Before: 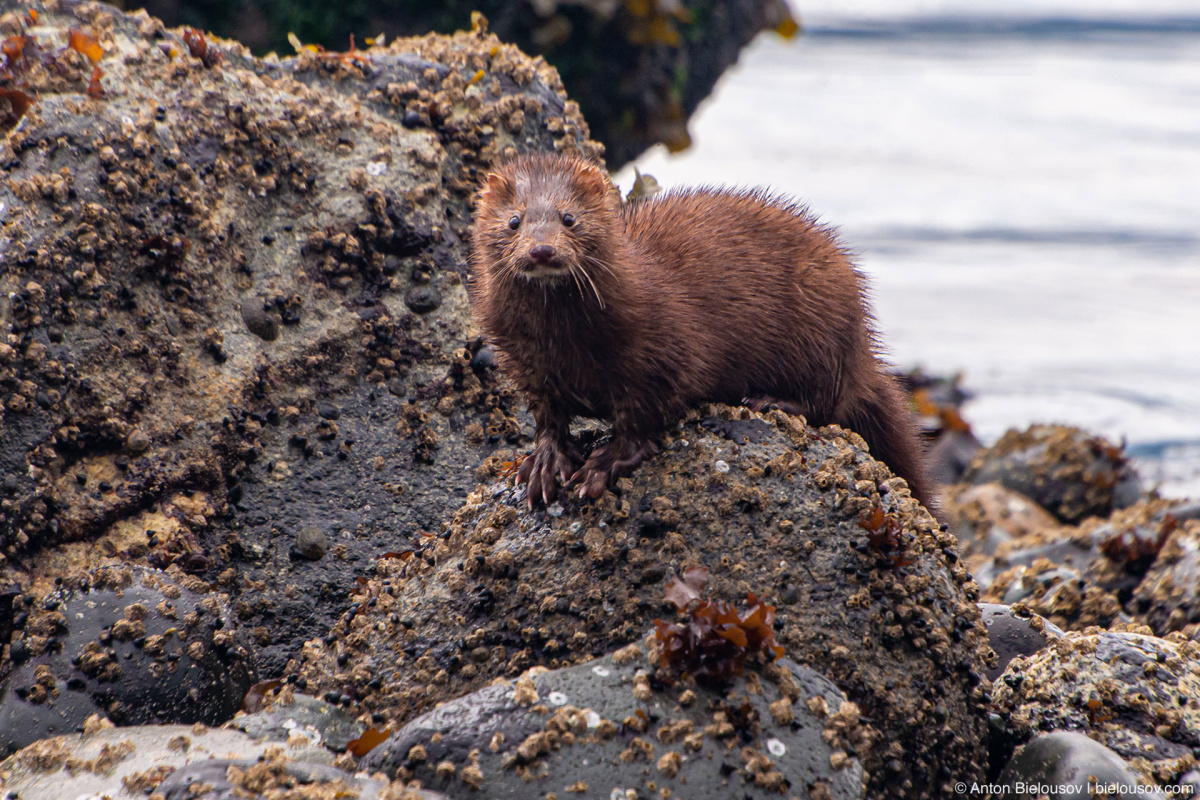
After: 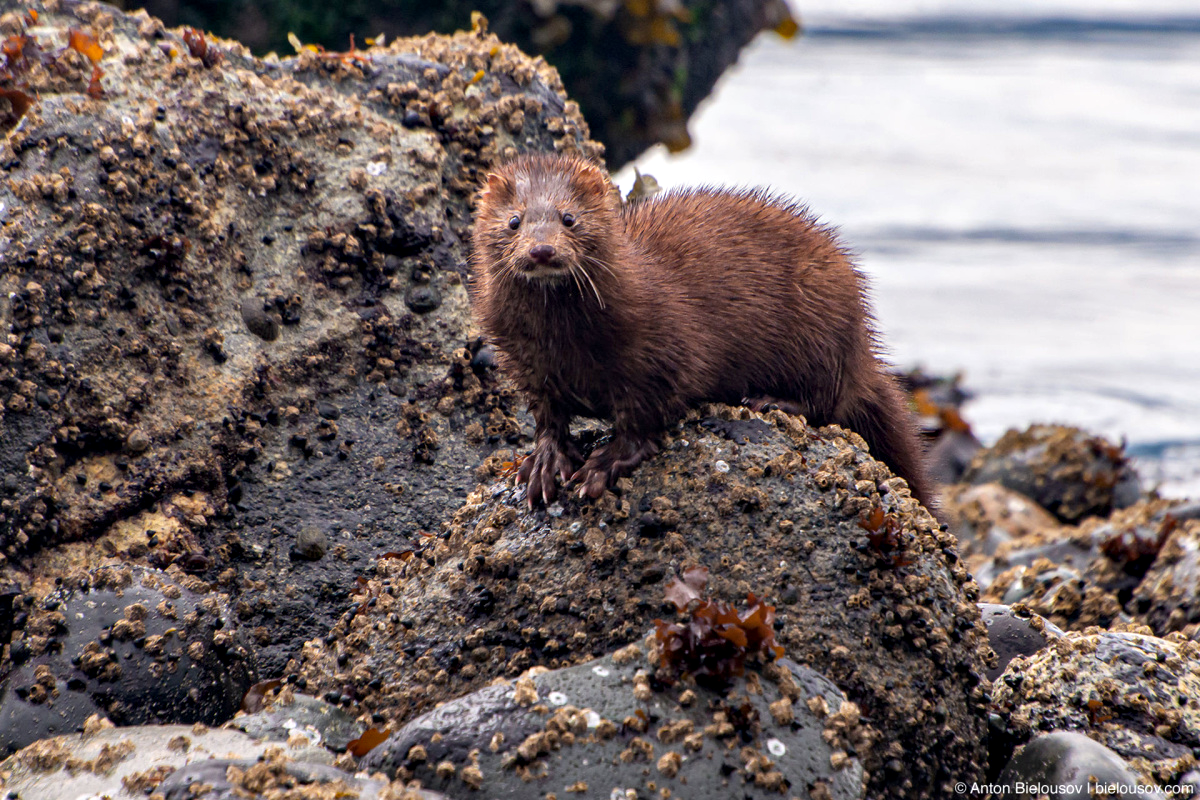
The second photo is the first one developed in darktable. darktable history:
contrast equalizer: octaves 7, y [[0.6 ×6], [0.55 ×6], [0 ×6], [0 ×6], [0 ×6]], mix 0.332
